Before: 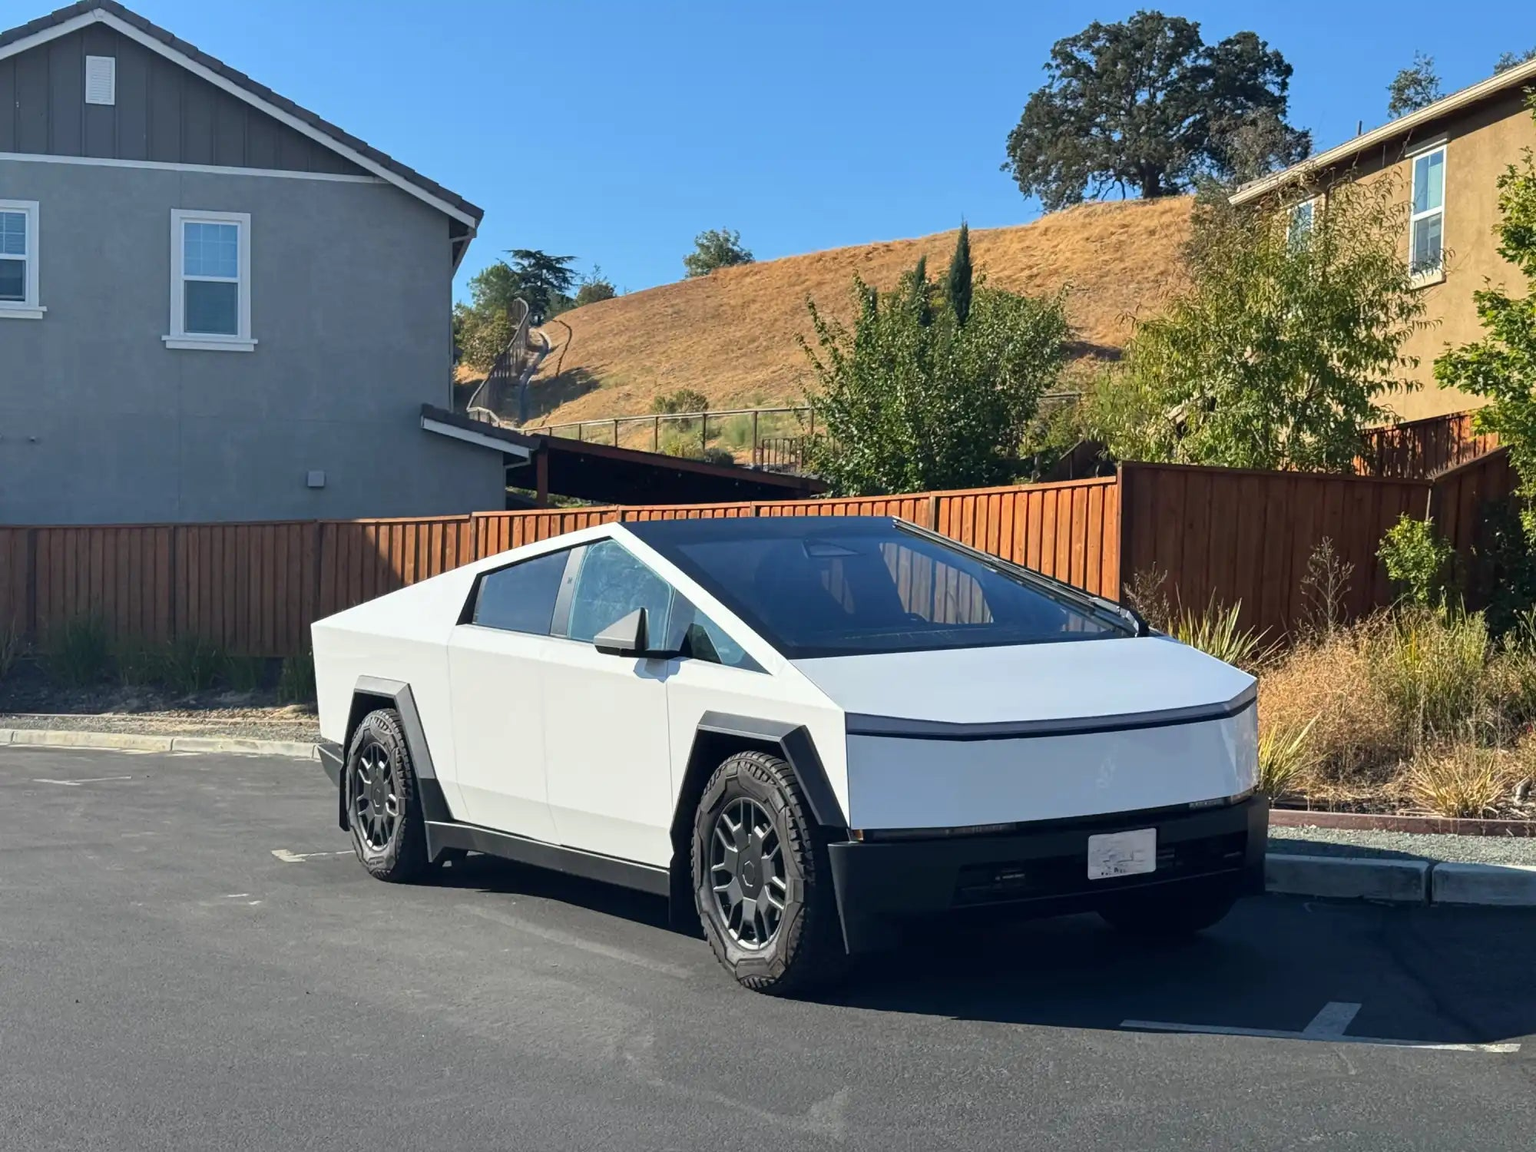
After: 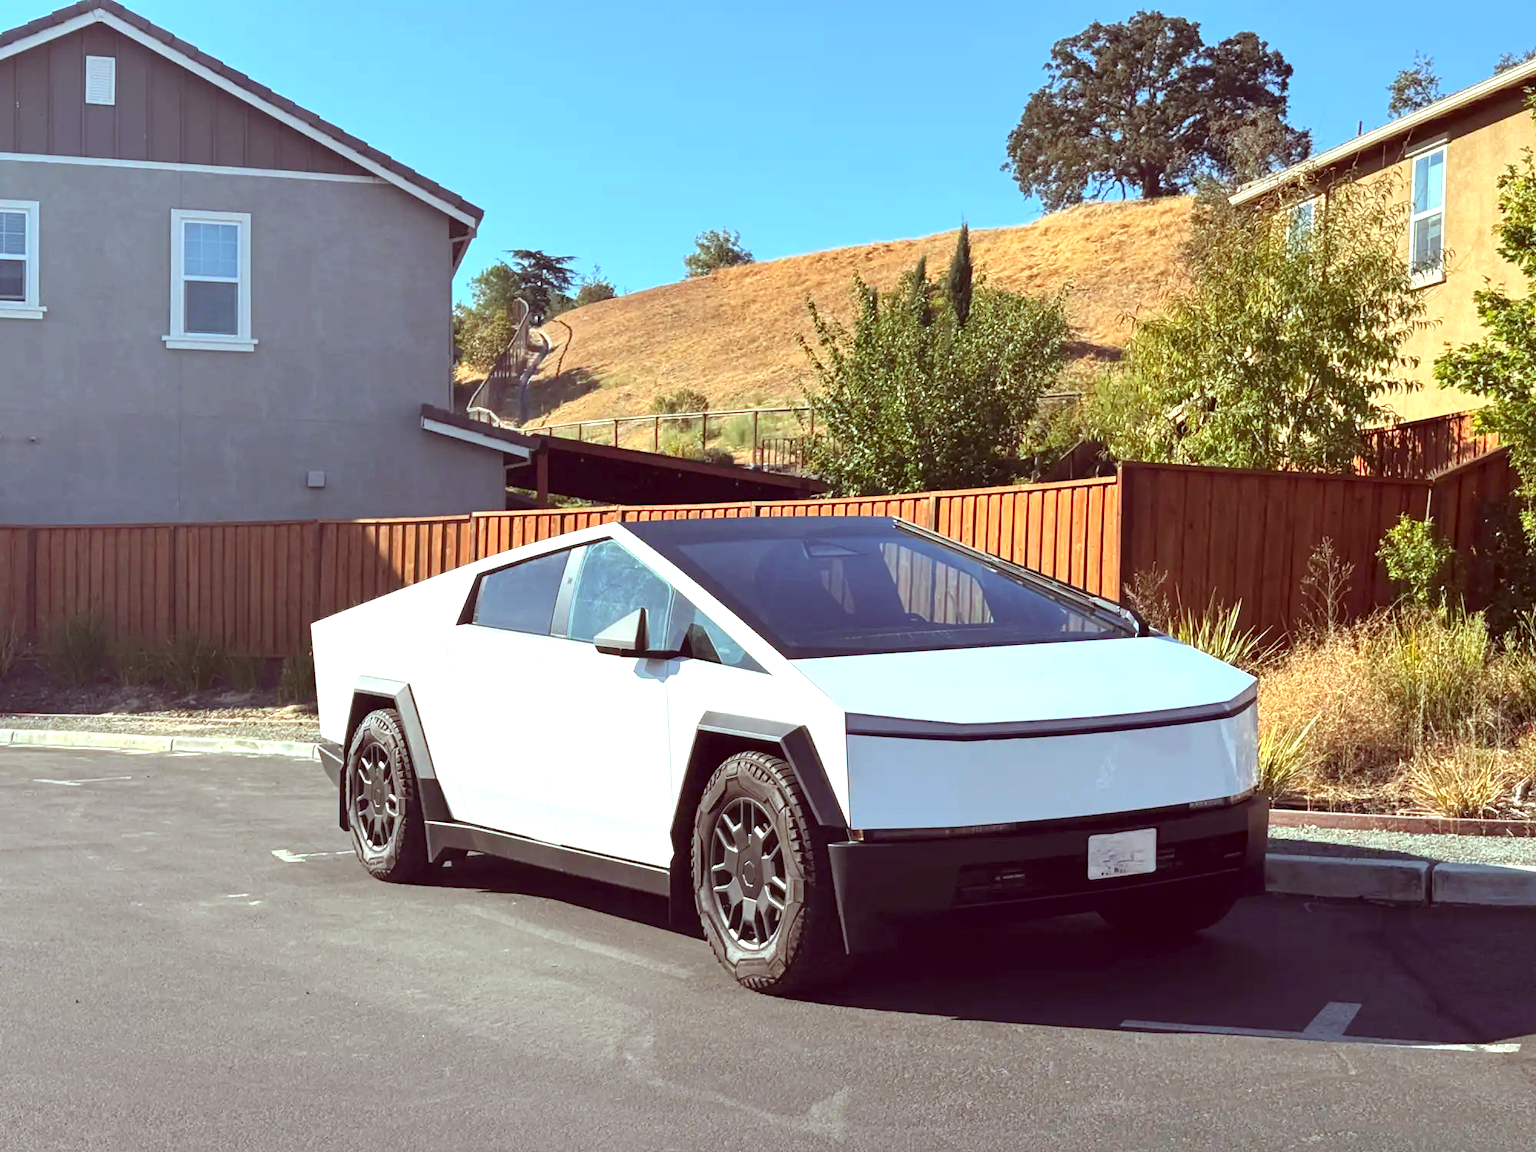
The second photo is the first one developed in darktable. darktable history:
exposure: black level correction 0, exposure 0.7 EV, compensate exposure bias true, compensate highlight preservation false
color correction: highlights a* -7.23, highlights b* -0.161, shadows a* 20.08, shadows b* 11.73
